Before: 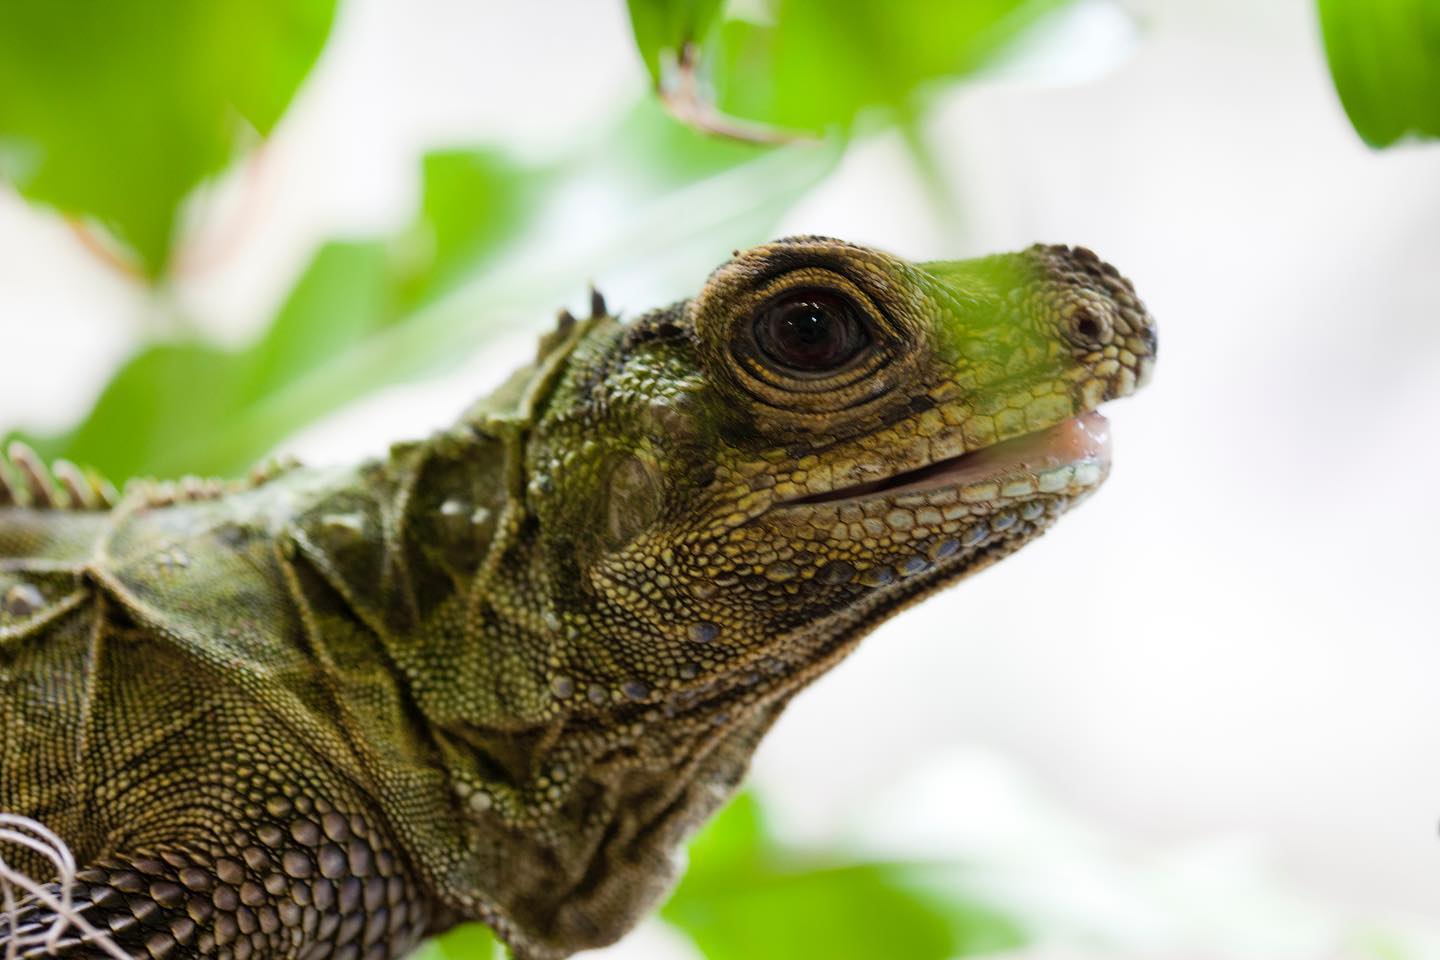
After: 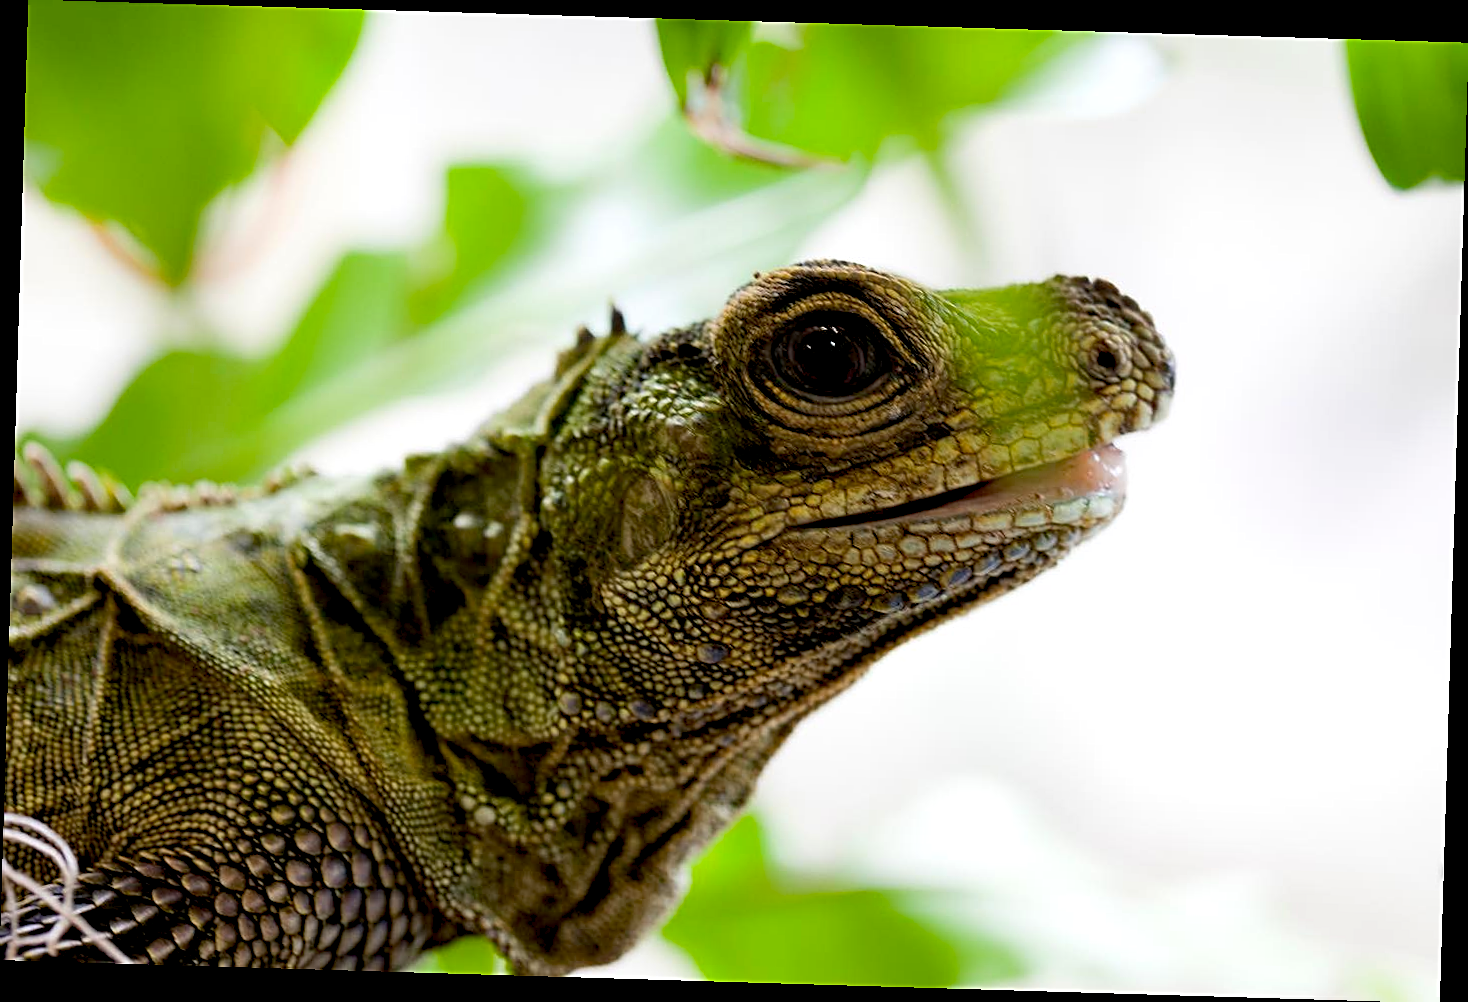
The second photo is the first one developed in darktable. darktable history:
rotate and perspective: rotation 1.72°, automatic cropping off
exposure: black level correction 0.01, exposure 0.014 EV, compensate highlight preservation false
sharpen: on, module defaults
levels: levels [0, 0.492, 0.984]
haze removal: strength 0.29, distance 0.25, compatibility mode true, adaptive false
